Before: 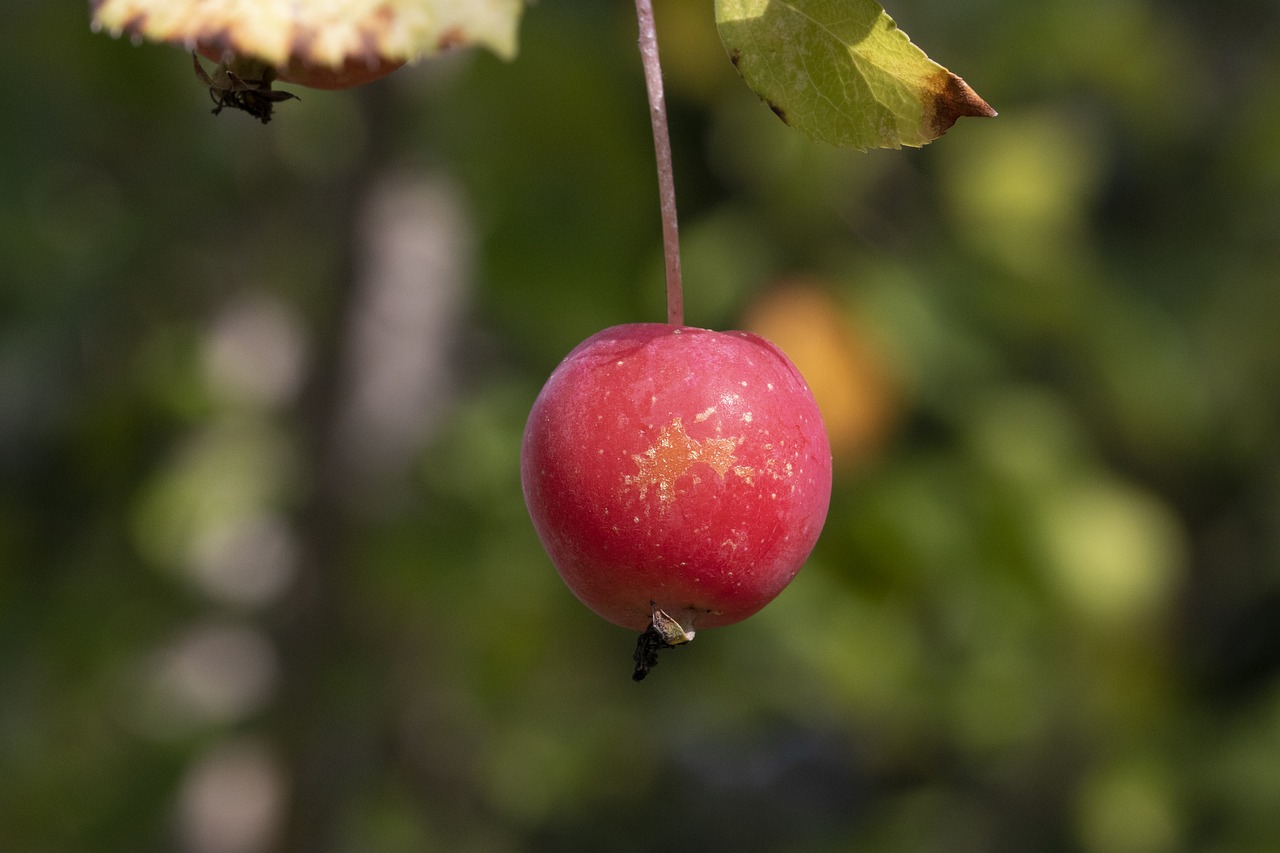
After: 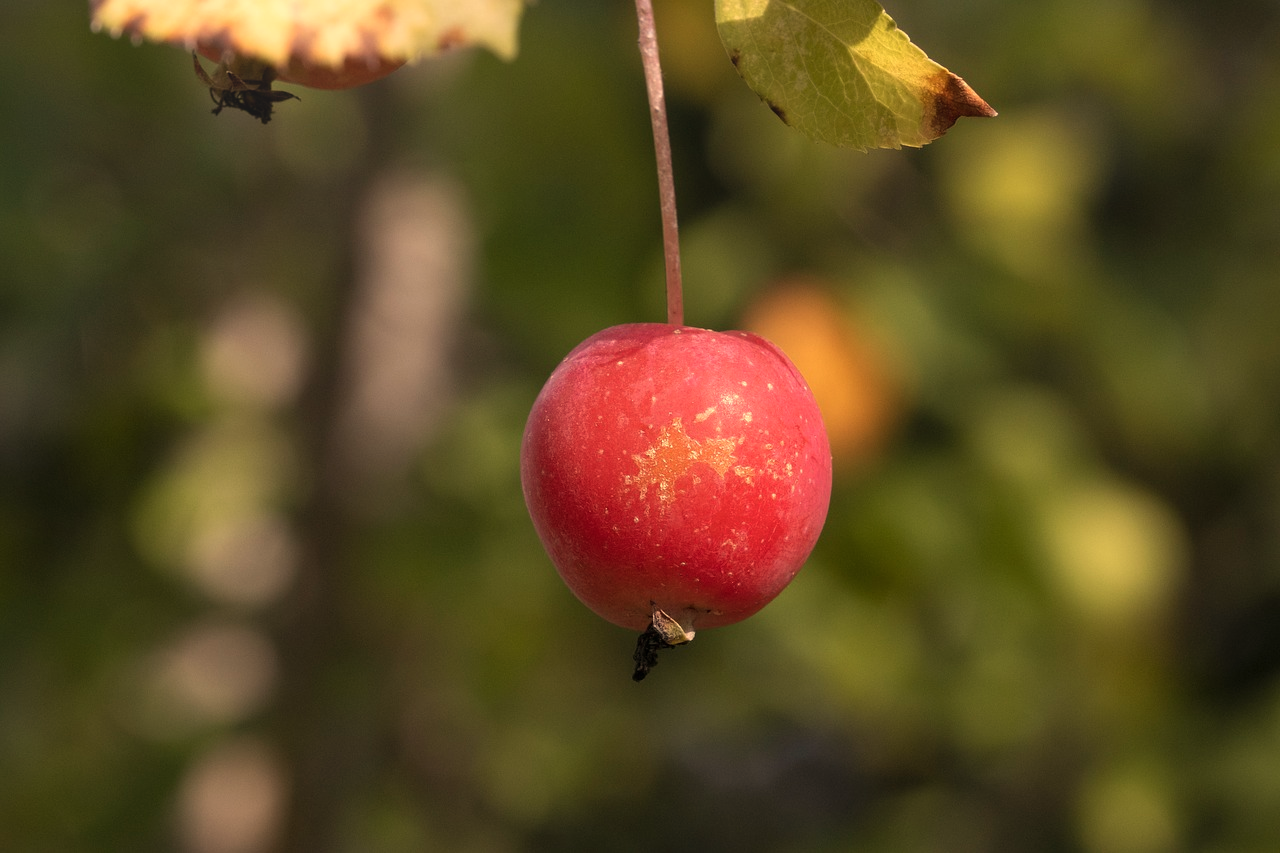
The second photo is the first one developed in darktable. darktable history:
white balance: red 1.138, green 0.996, blue 0.812
bloom: size 38%, threshold 95%, strength 30%
